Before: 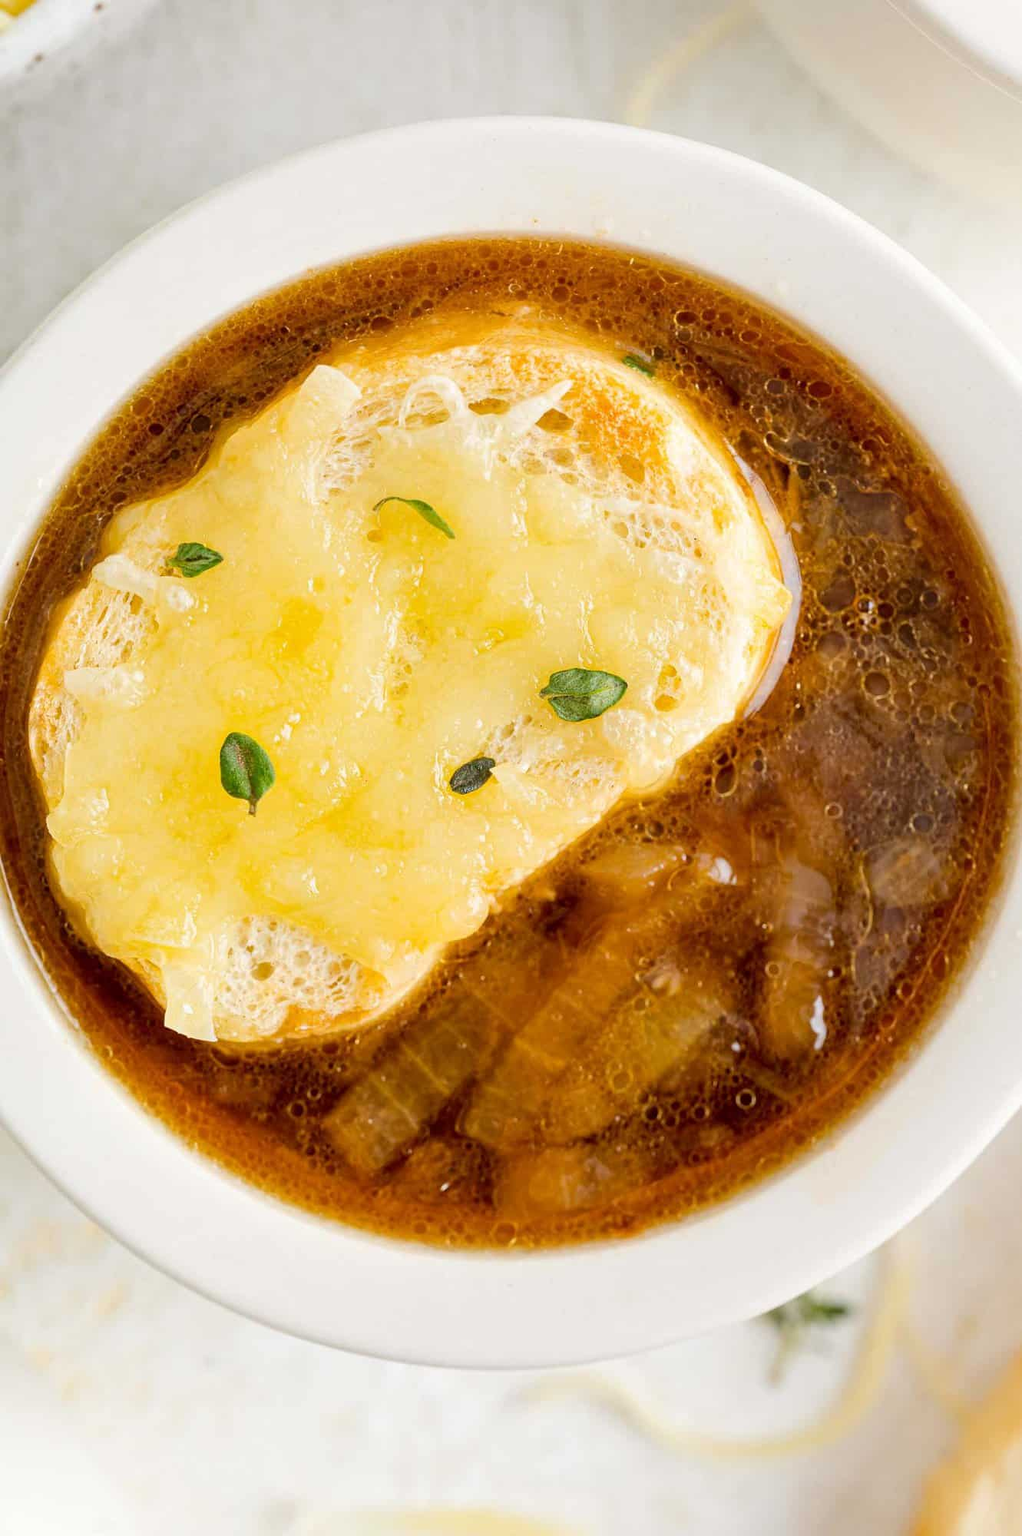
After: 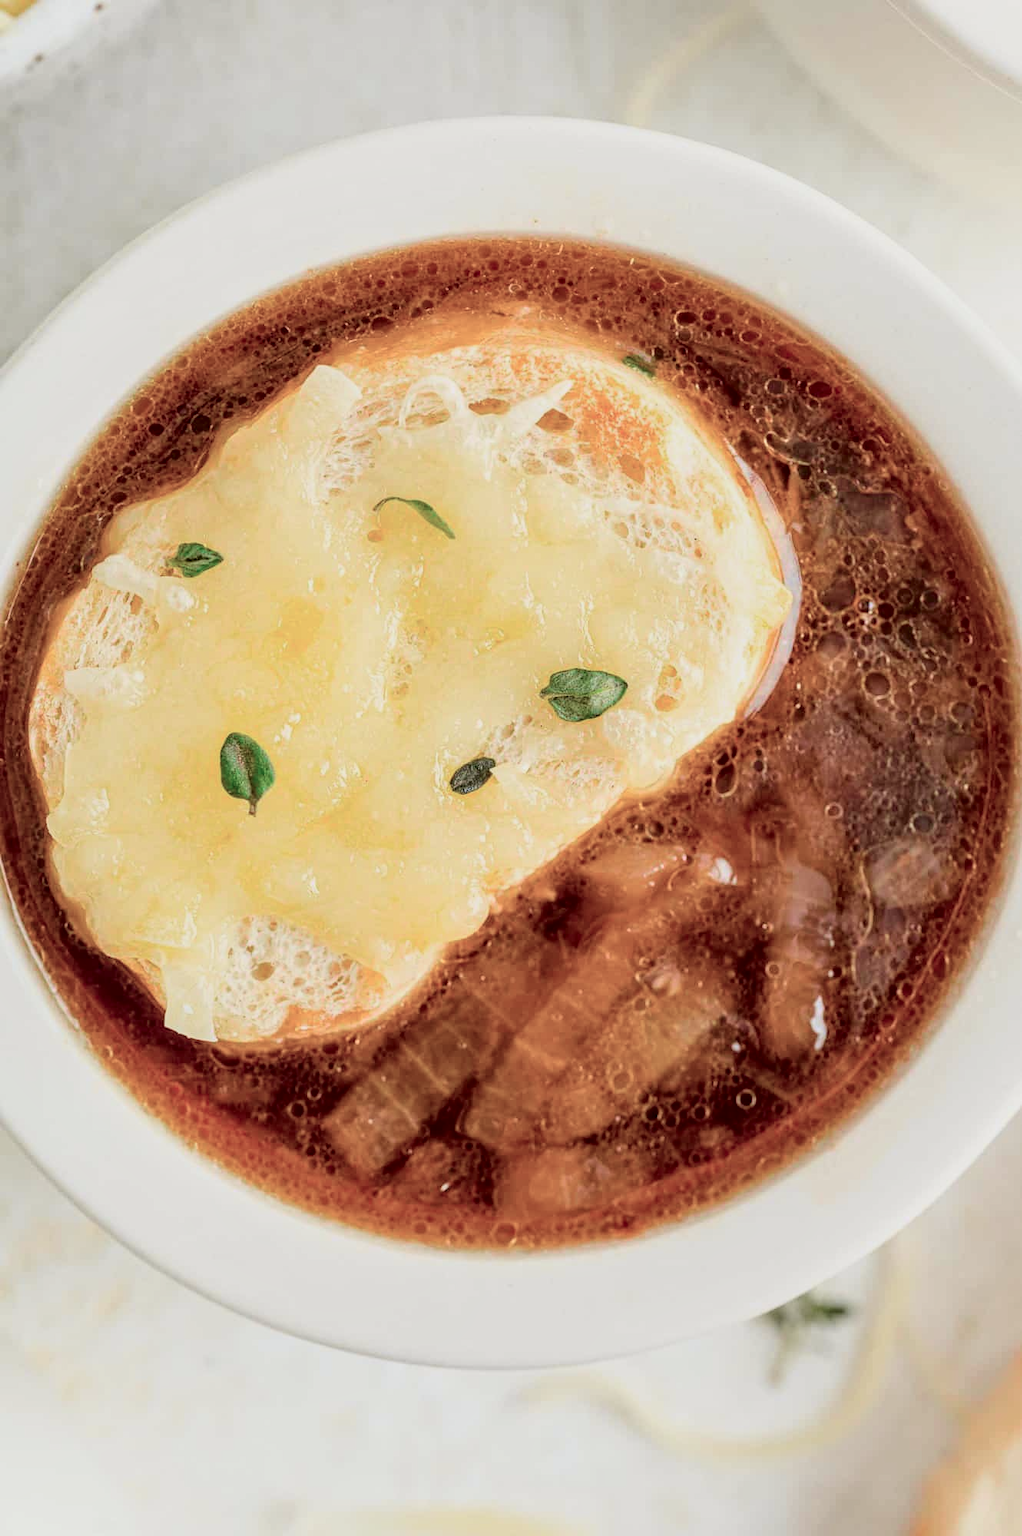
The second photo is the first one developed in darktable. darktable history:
tone curve: curves: ch0 [(0, 0.009) (0.105, 0.069) (0.195, 0.154) (0.289, 0.278) (0.384, 0.391) (0.513, 0.53) (0.66, 0.667) (0.895, 0.863) (1, 0.919)]; ch1 [(0, 0) (0.161, 0.092) (0.35, 0.33) (0.403, 0.395) (0.456, 0.469) (0.502, 0.499) (0.519, 0.514) (0.576, 0.587) (0.642, 0.645) (0.701, 0.742) (1, 0.942)]; ch2 [(0, 0) (0.371, 0.362) (0.437, 0.437) (0.501, 0.5) (0.53, 0.528) (0.569, 0.551) (0.619, 0.58) (0.883, 0.752) (1, 0.929)], color space Lab, independent channels, preserve colors none
local contrast: on, module defaults
